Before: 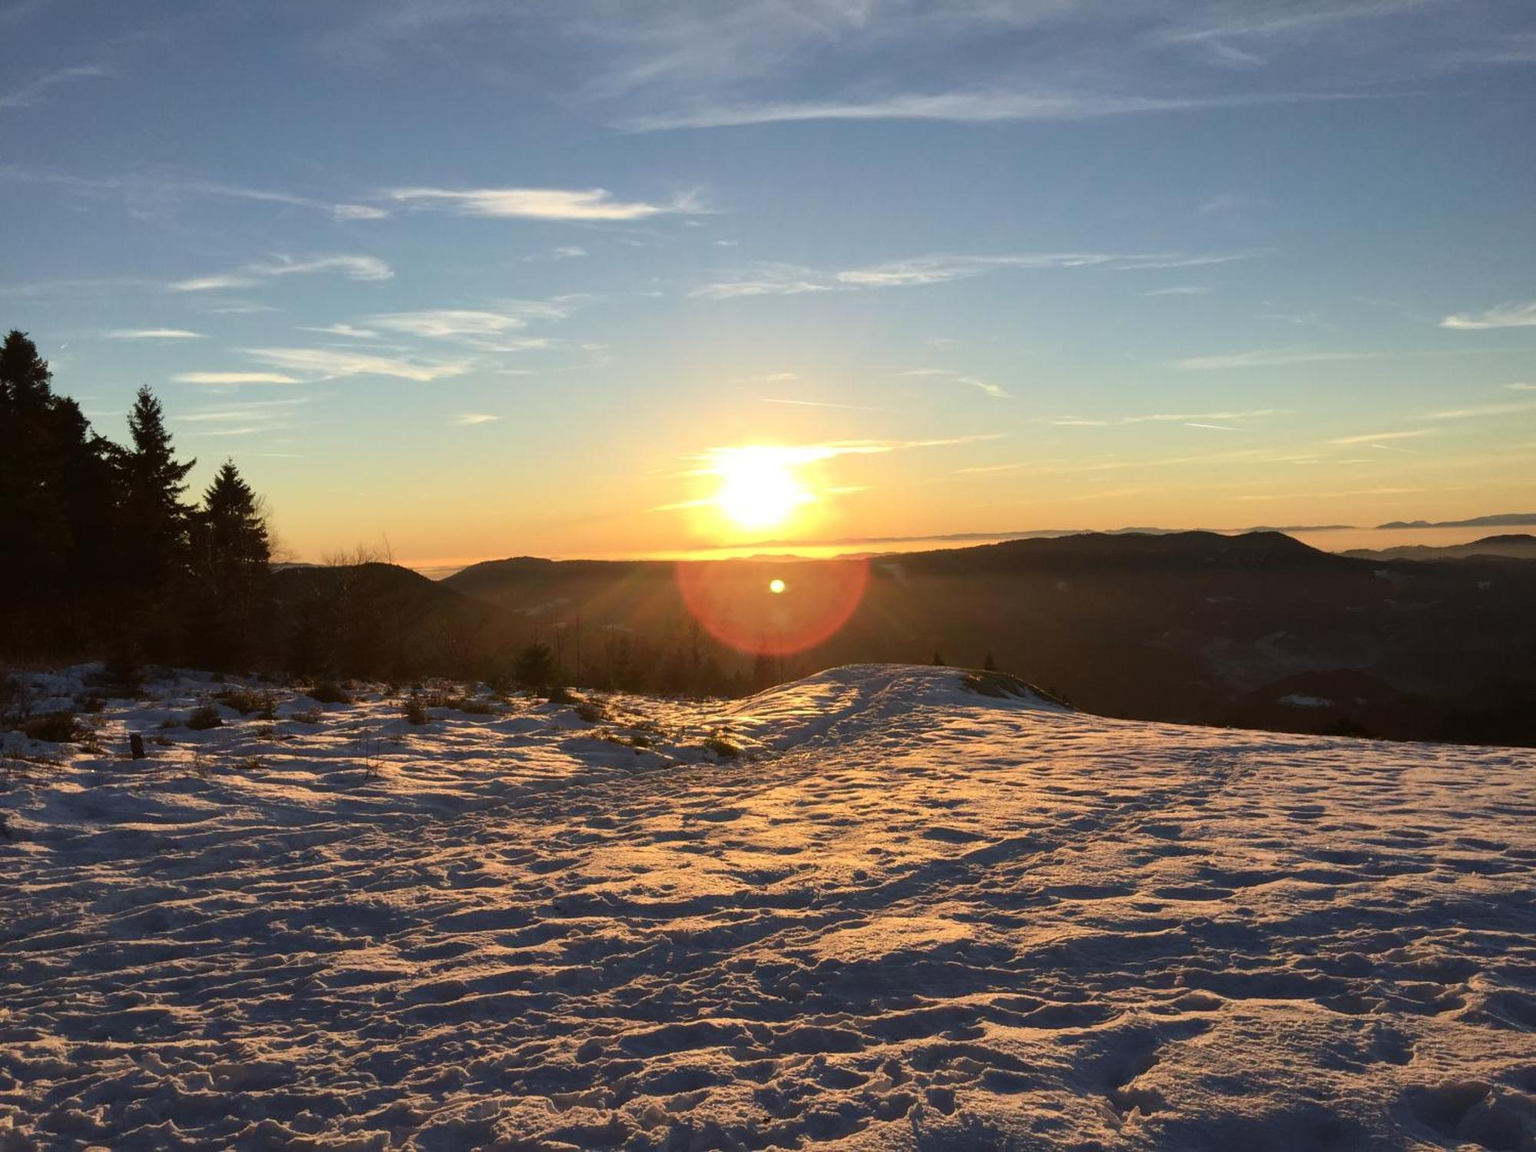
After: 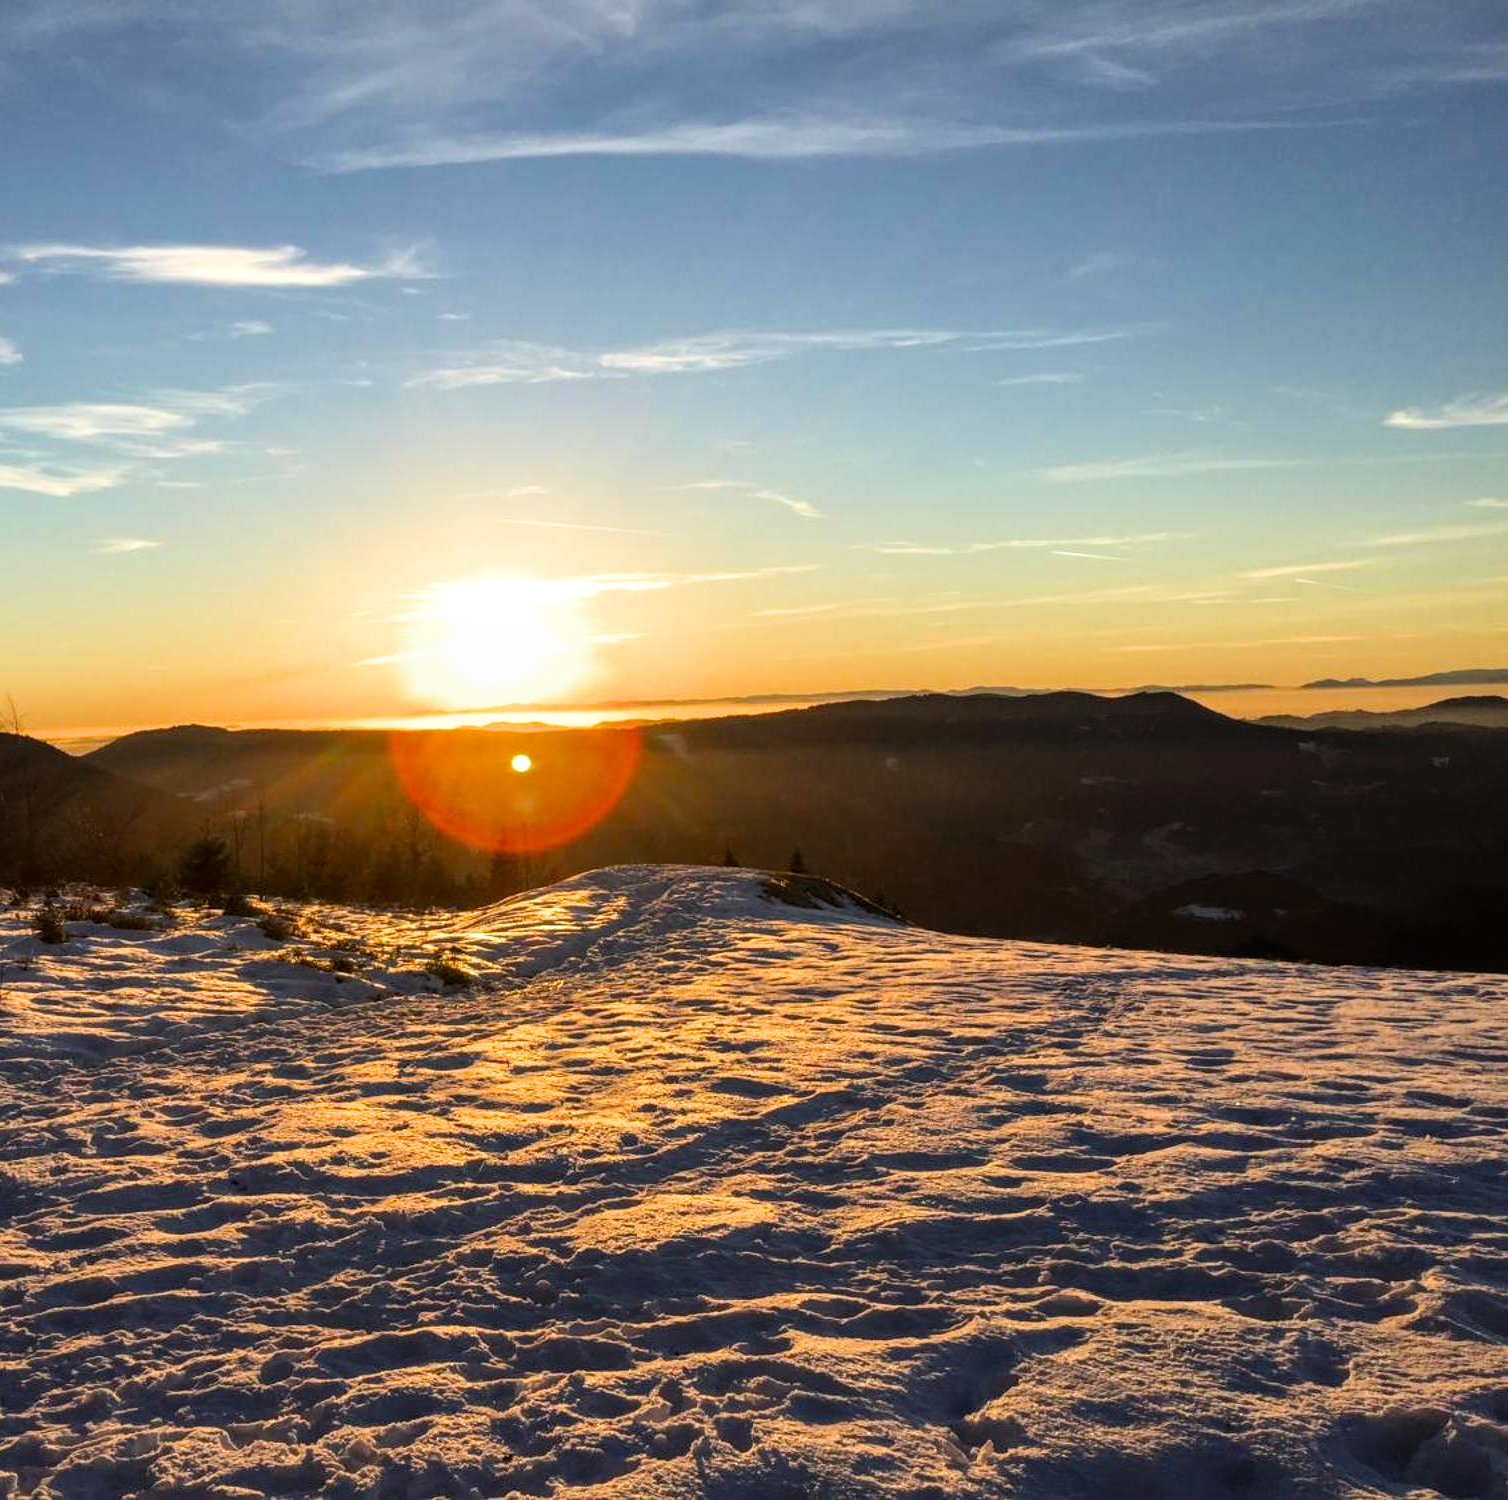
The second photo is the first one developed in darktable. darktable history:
local contrast: on, module defaults
crop and rotate: left 24.6%
filmic rgb: black relative exposure -12 EV, white relative exposure 2.8 EV, threshold 3 EV, target black luminance 0%, hardness 8.06, latitude 70.41%, contrast 1.14, highlights saturation mix 10%, shadows ↔ highlights balance -0.388%, color science v4 (2020), iterations of high-quality reconstruction 10, contrast in shadows soft, contrast in highlights soft, enable highlight reconstruction true
exposure: exposure 0.2 EV, compensate highlight preservation false
